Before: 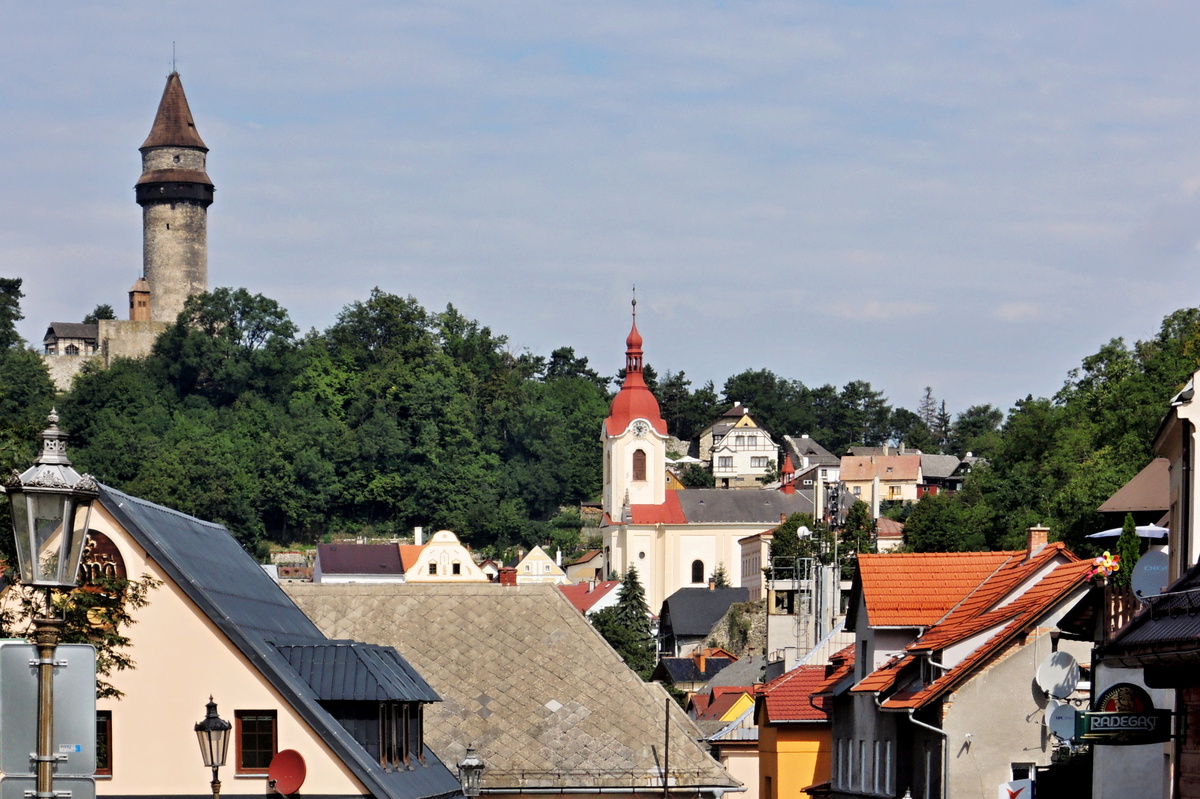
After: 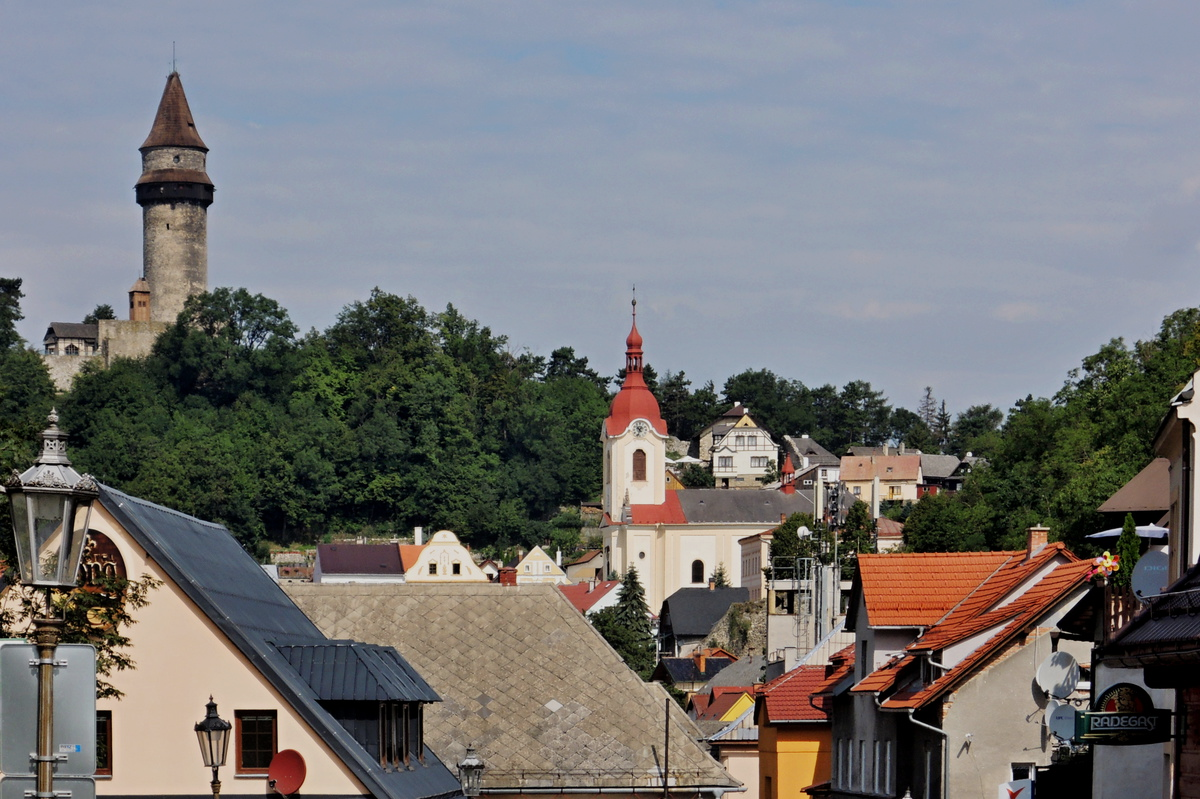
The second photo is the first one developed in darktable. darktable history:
exposure: exposure -0.449 EV, compensate highlight preservation false
